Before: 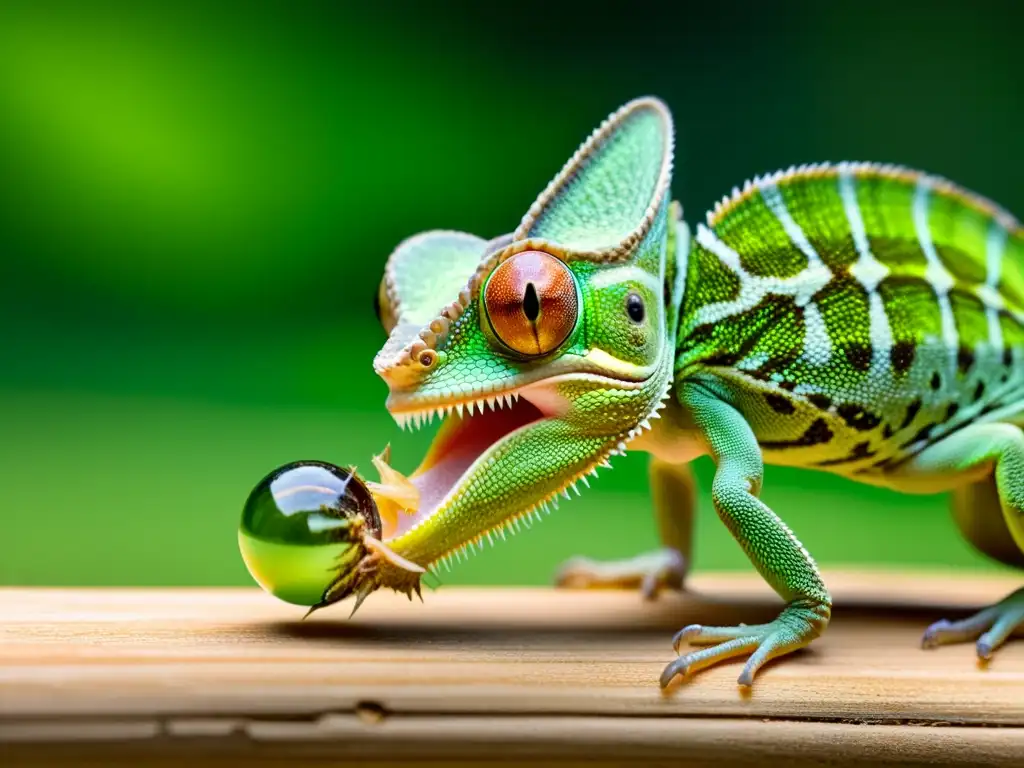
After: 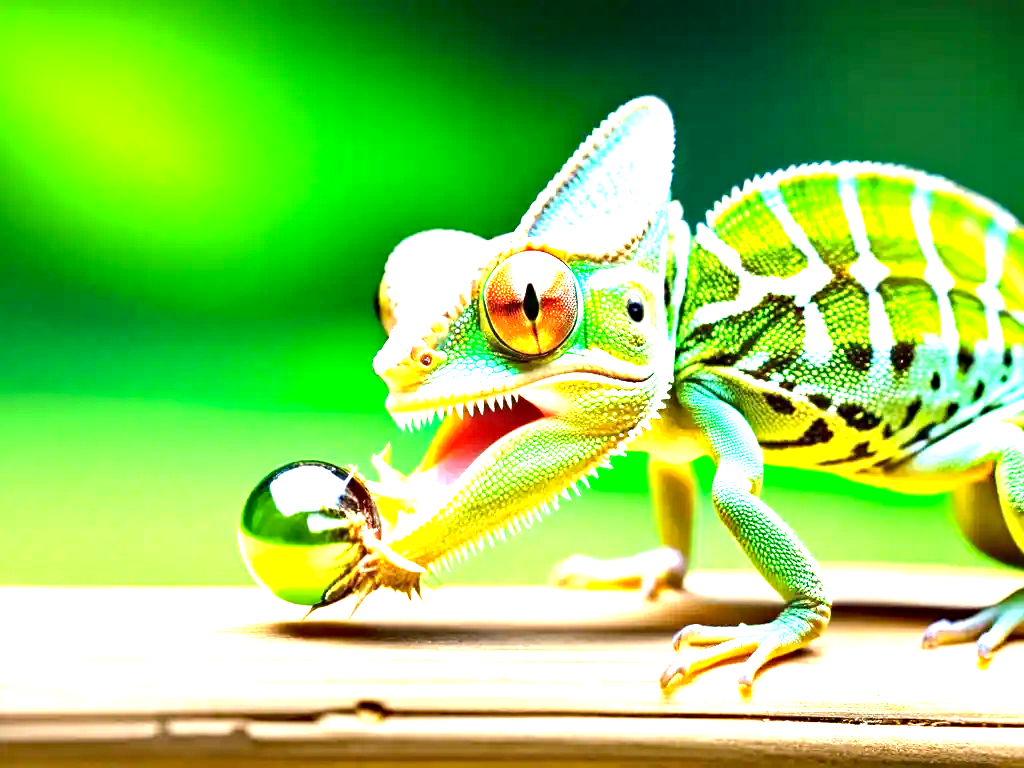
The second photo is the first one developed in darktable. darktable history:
haze removal: compatibility mode true, adaptive false
exposure: exposure 1.999 EV, compensate highlight preservation false
tone equalizer: -8 EV -0.42 EV, -7 EV -0.408 EV, -6 EV -0.331 EV, -5 EV -0.254 EV, -3 EV 0.202 EV, -2 EV 0.328 EV, -1 EV 0.387 EV, +0 EV 0.43 EV, edges refinement/feathering 500, mask exposure compensation -1.57 EV, preserve details no
